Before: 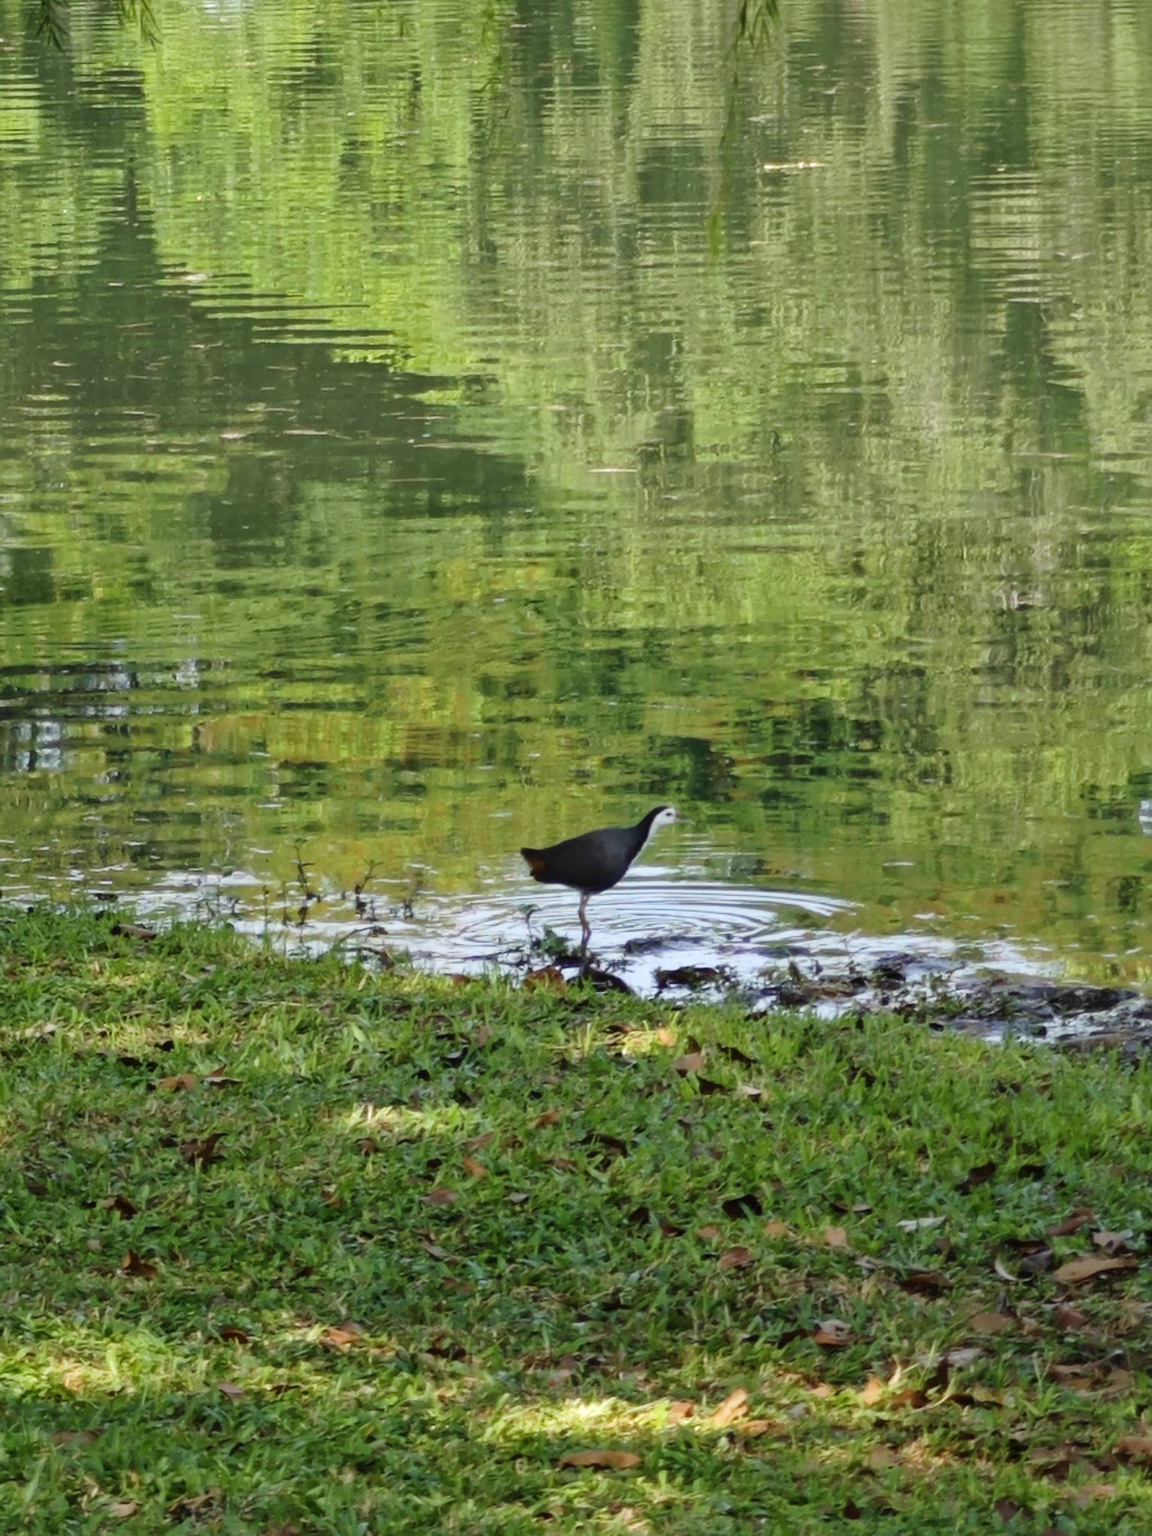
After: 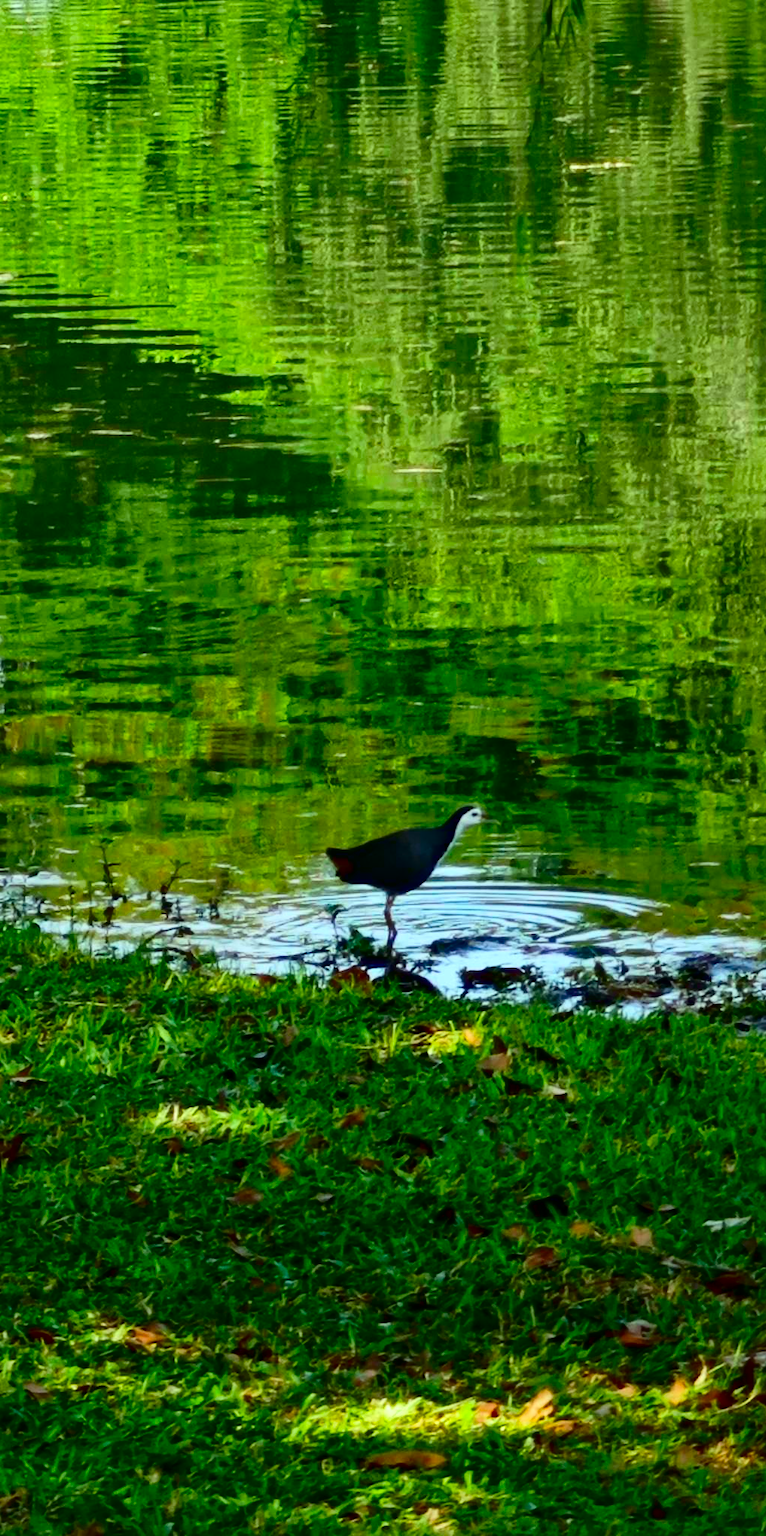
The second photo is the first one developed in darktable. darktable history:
crop: left 16.899%, right 16.556%
contrast brightness saturation: contrast 0.24, brightness -0.24, saturation 0.14
color correction: highlights a* -7.33, highlights b* 1.26, shadows a* -3.55, saturation 1.4
